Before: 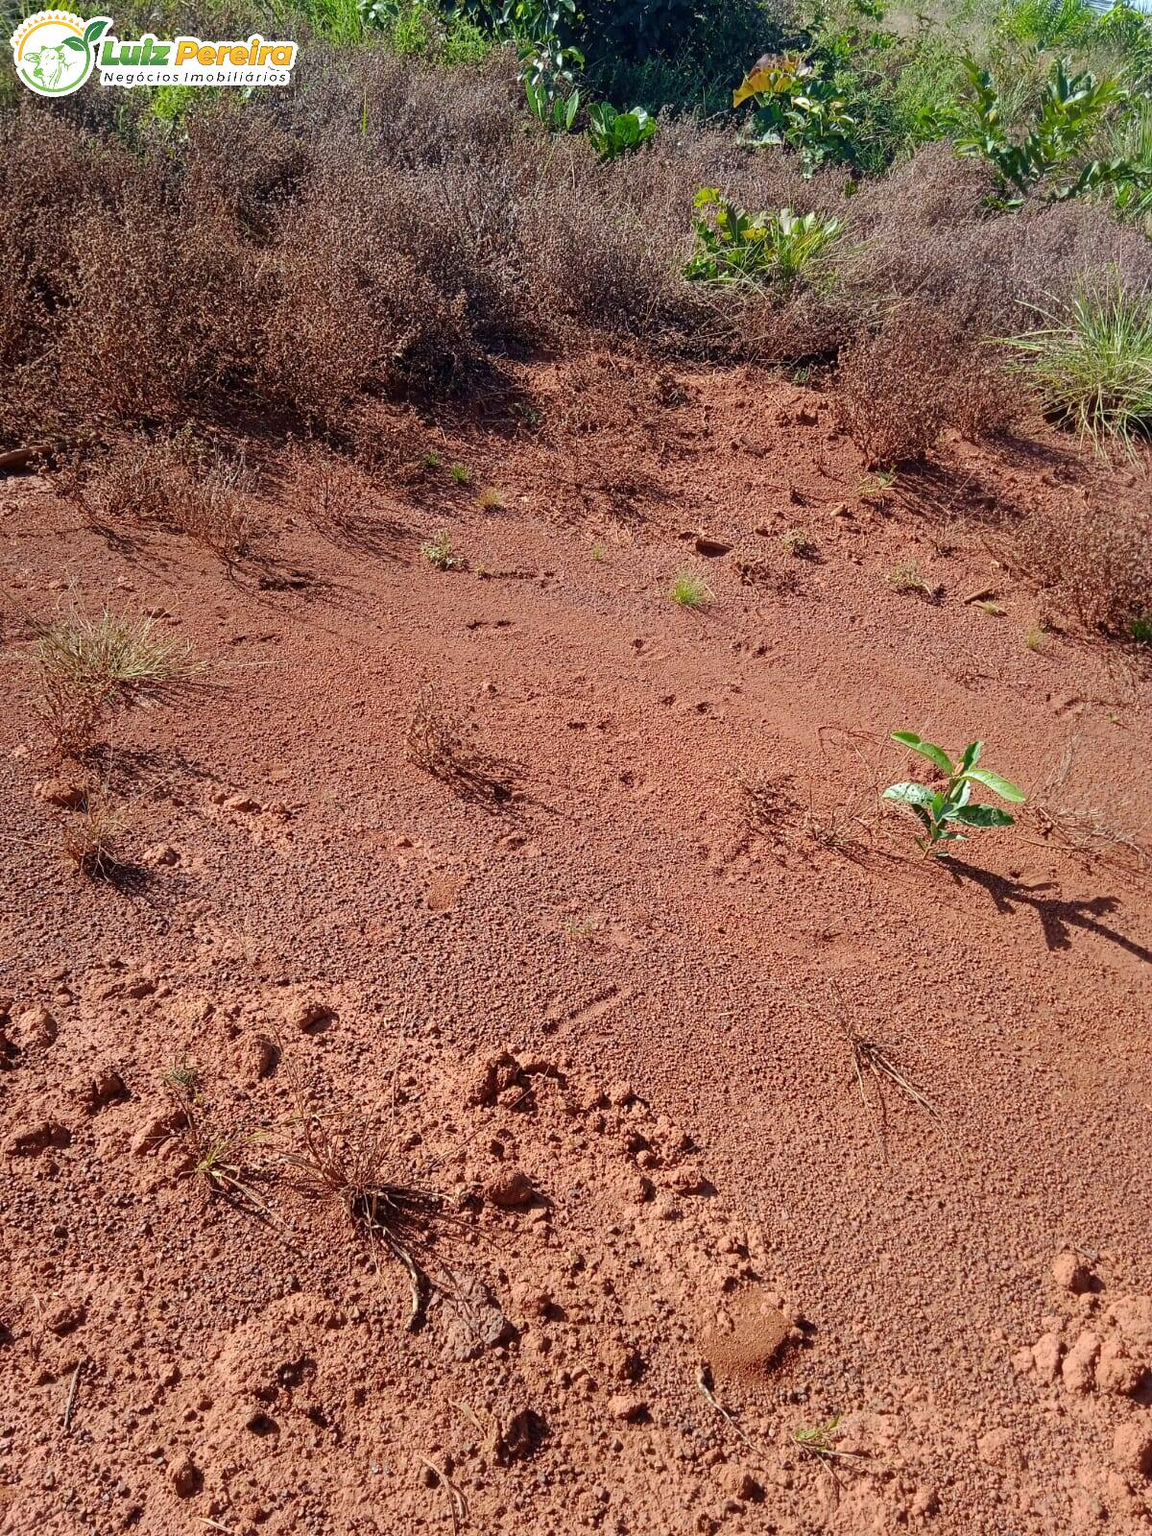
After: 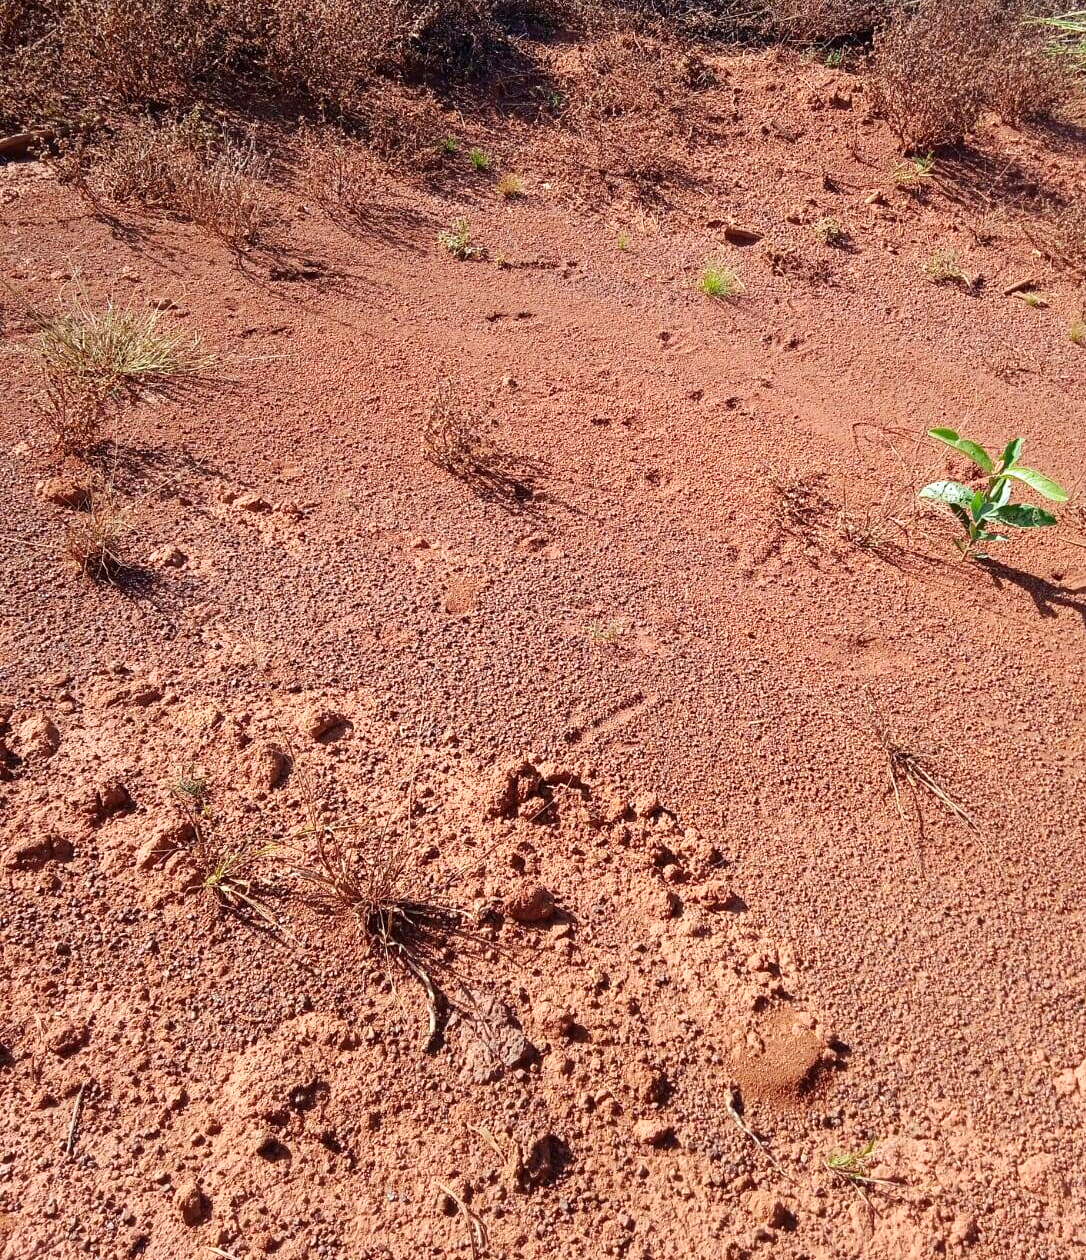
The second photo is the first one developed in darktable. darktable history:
crop: top 20.916%, right 9.437%, bottom 0.316%
base curve: curves: ch0 [(0, 0) (0.688, 0.865) (1, 1)], preserve colors none
